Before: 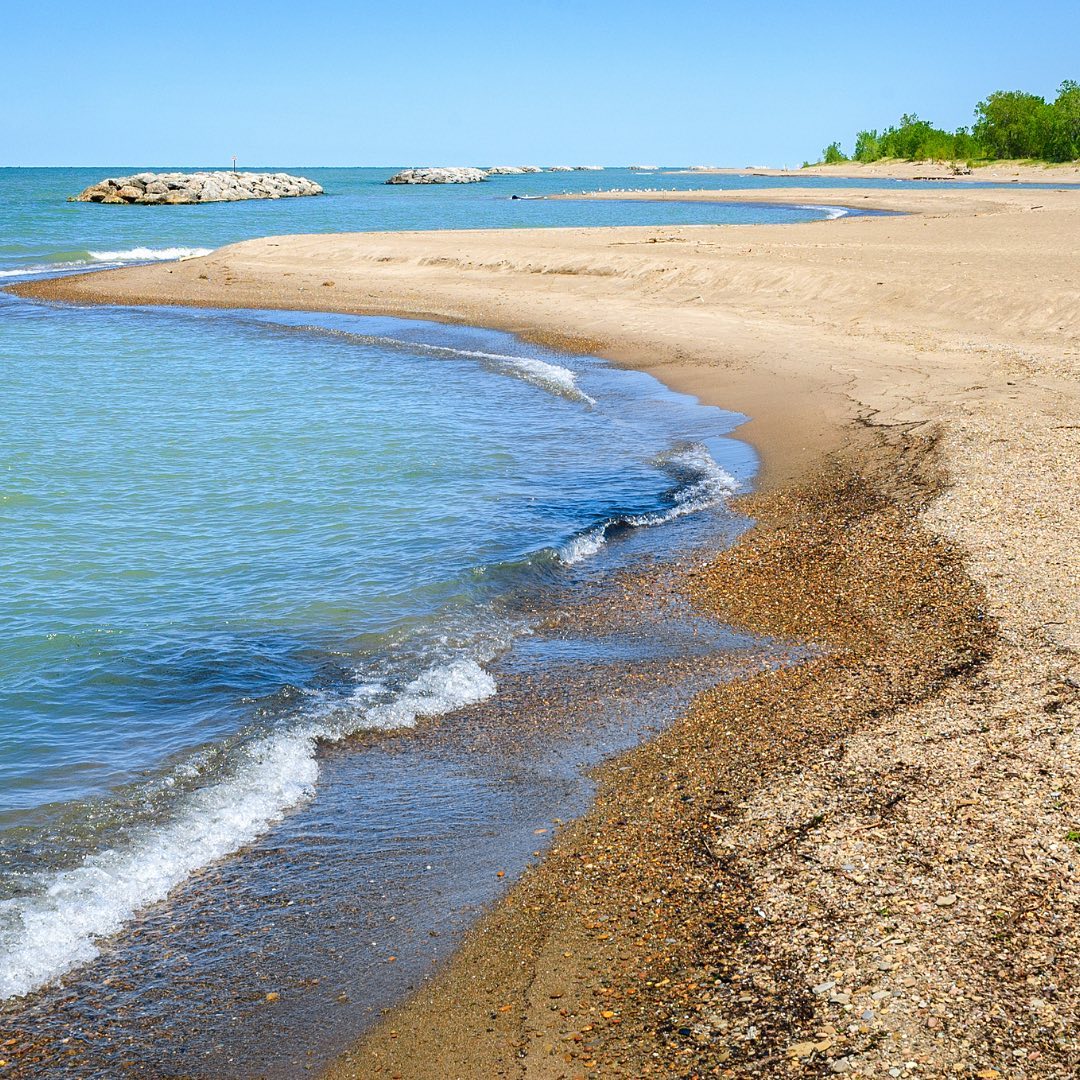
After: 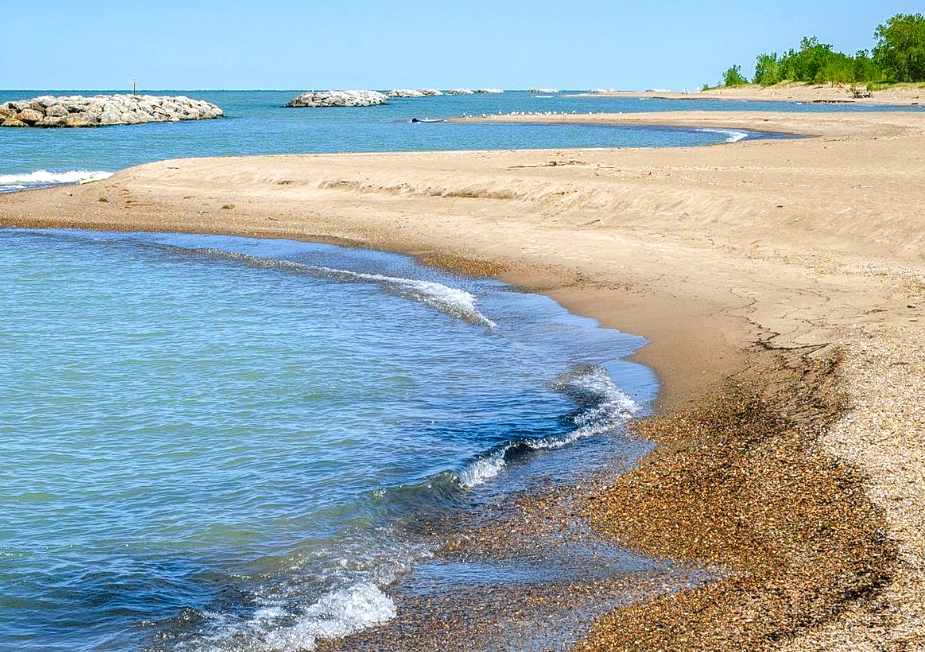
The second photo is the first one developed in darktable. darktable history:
crop and rotate: left 9.345%, top 7.22%, right 4.982%, bottom 32.331%
local contrast: on, module defaults
